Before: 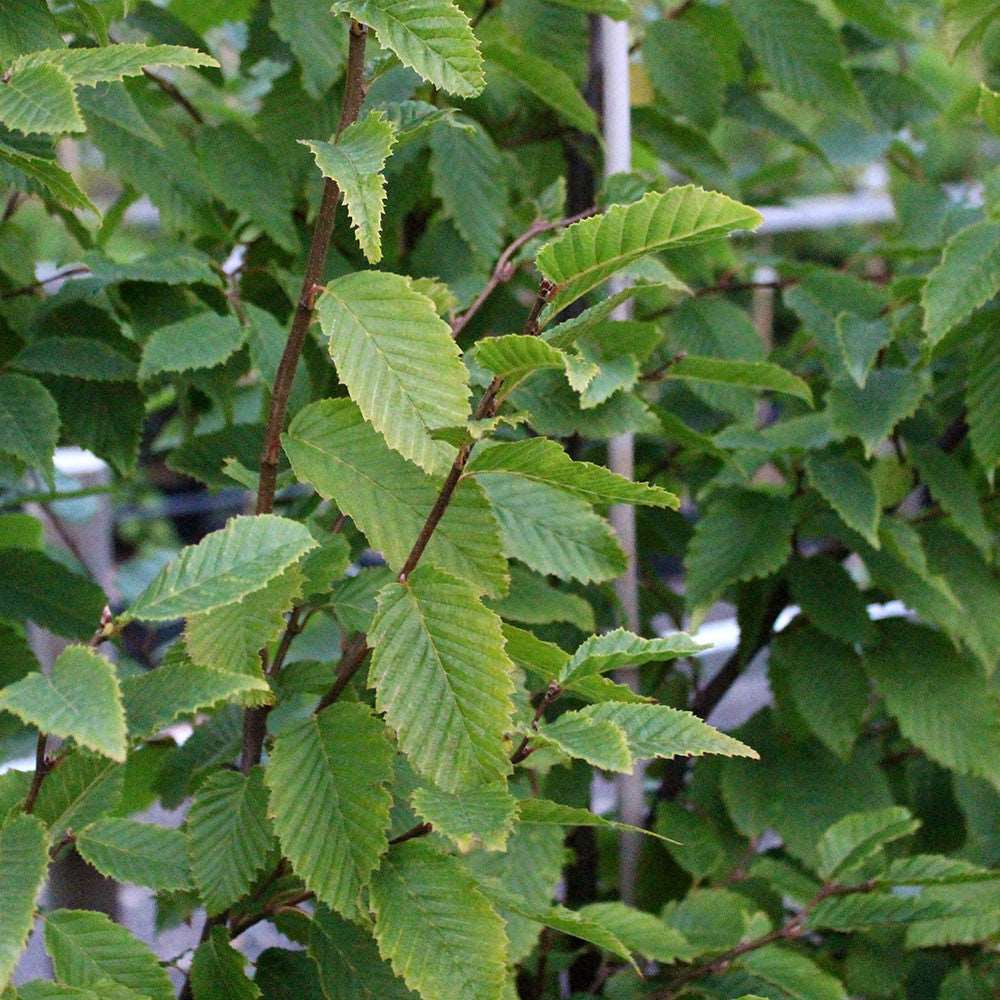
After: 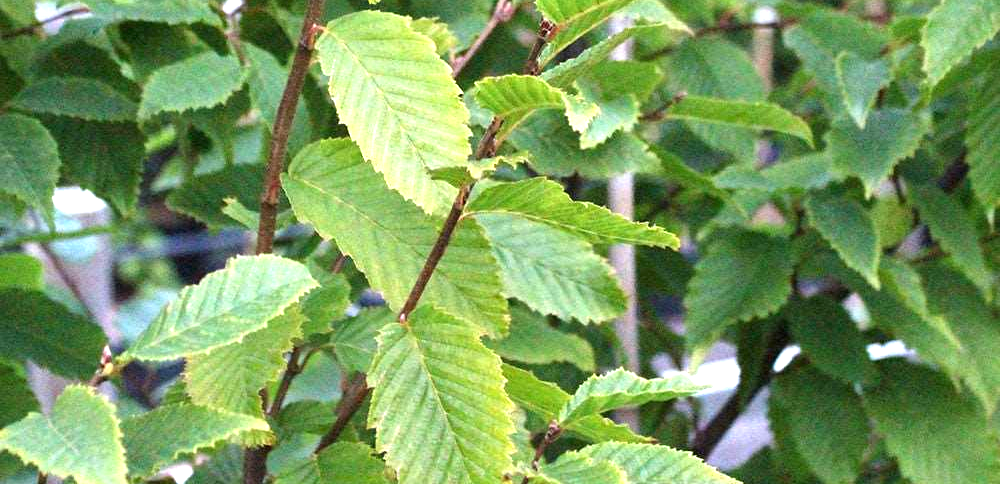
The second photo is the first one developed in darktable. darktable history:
crop and rotate: top 26.056%, bottom 25.543%
exposure: black level correction 0, exposure 1.1 EV, compensate exposure bias true, compensate highlight preservation false
